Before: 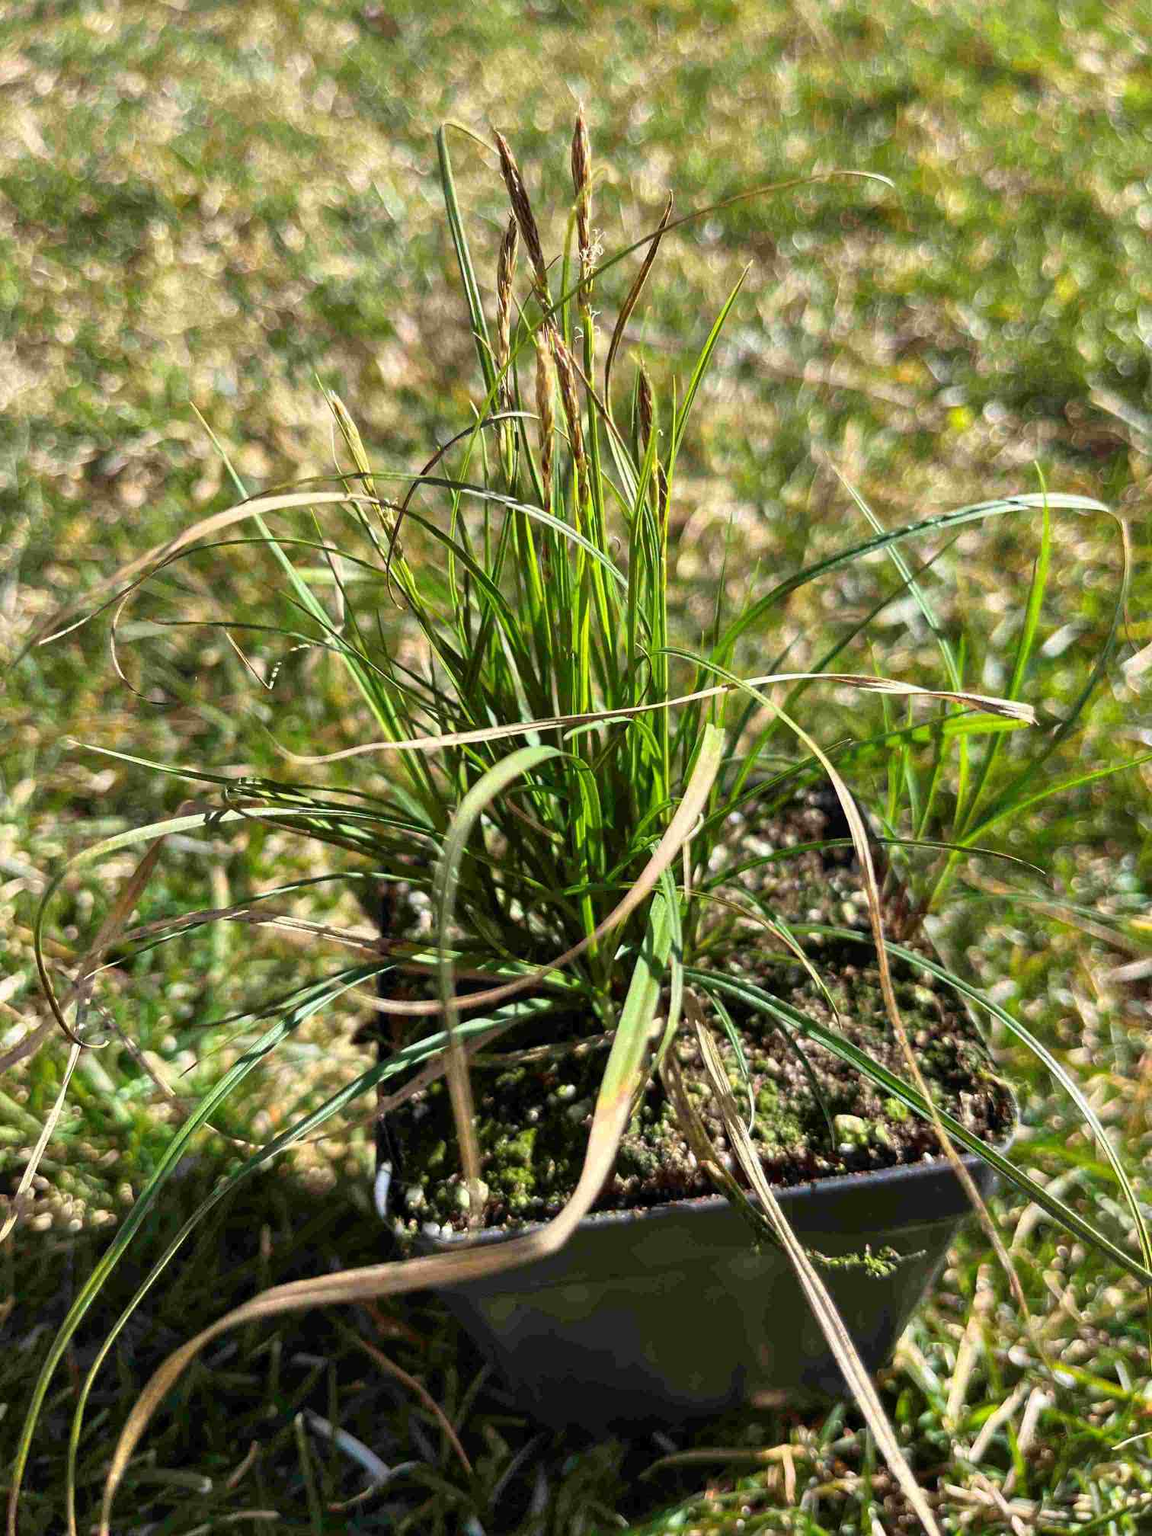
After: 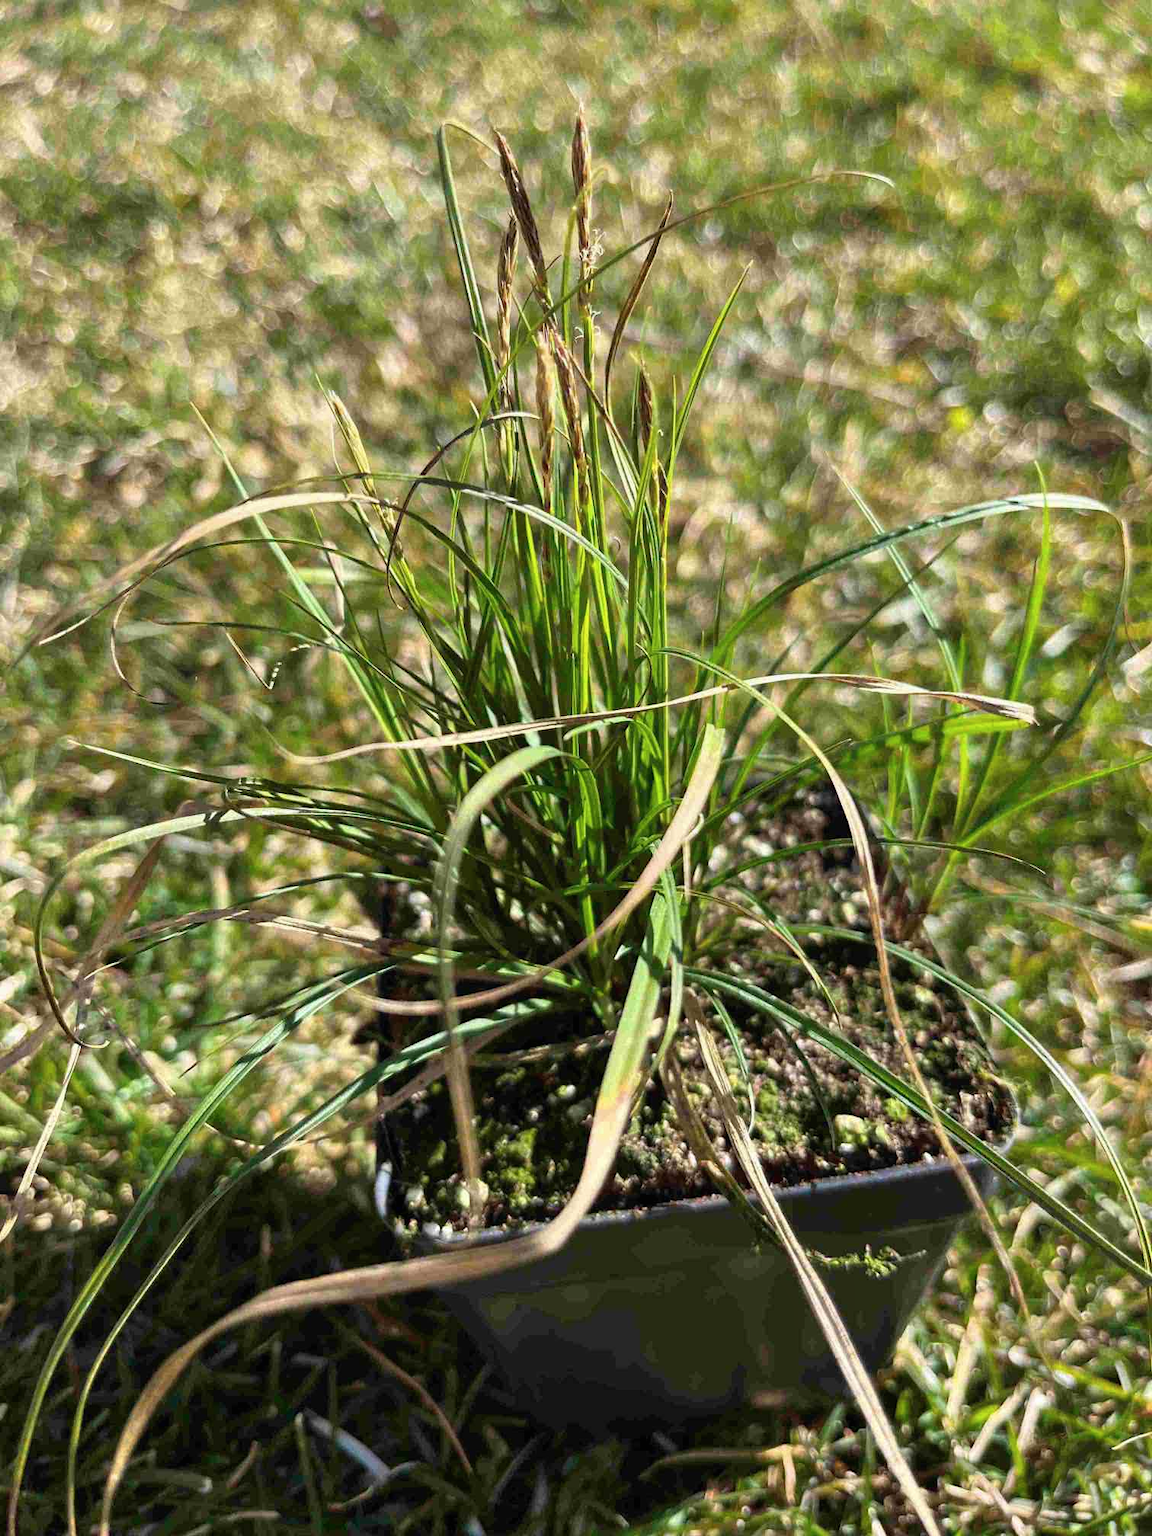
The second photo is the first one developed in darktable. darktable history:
local contrast: mode bilateral grid, contrast 99, coarseness 99, detail 94%, midtone range 0.2
color zones: curves: ch1 [(0, 0.469) (0.01, 0.469) (0.12, 0.446) (0.248, 0.469) (0.5, 0.5) (0.748, 0.5) (0.99, 0.469) (1, 0.469)]
